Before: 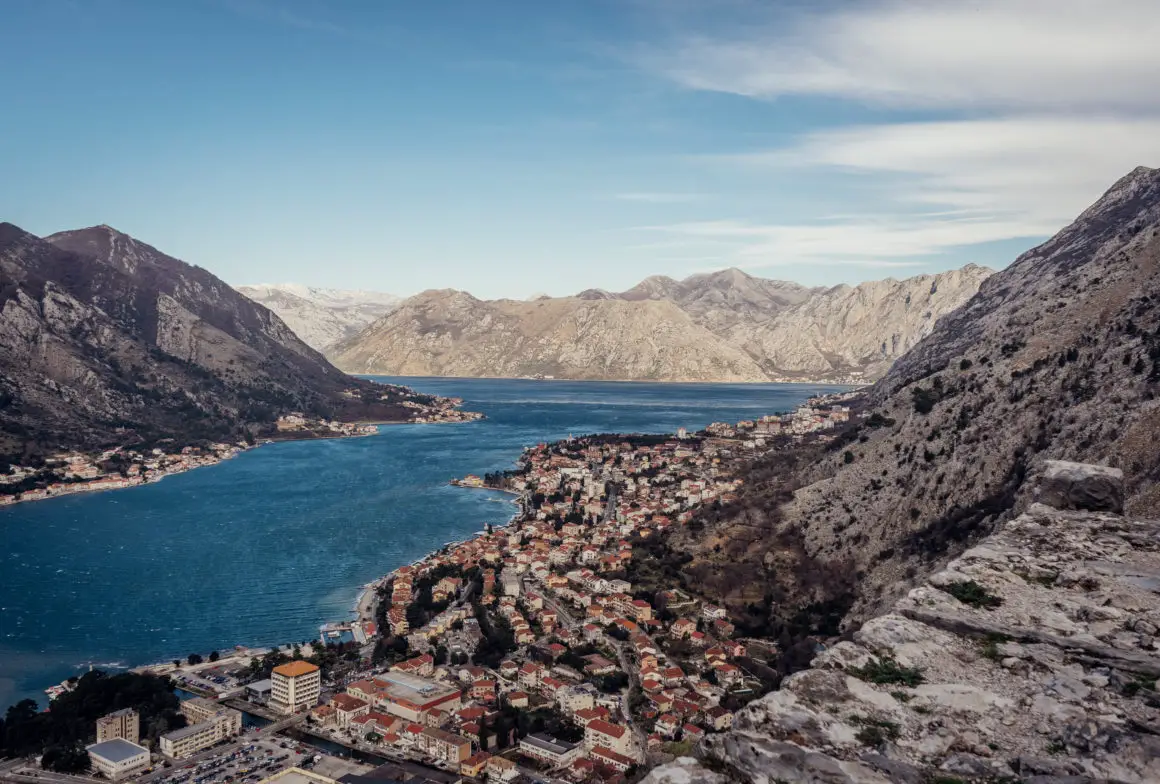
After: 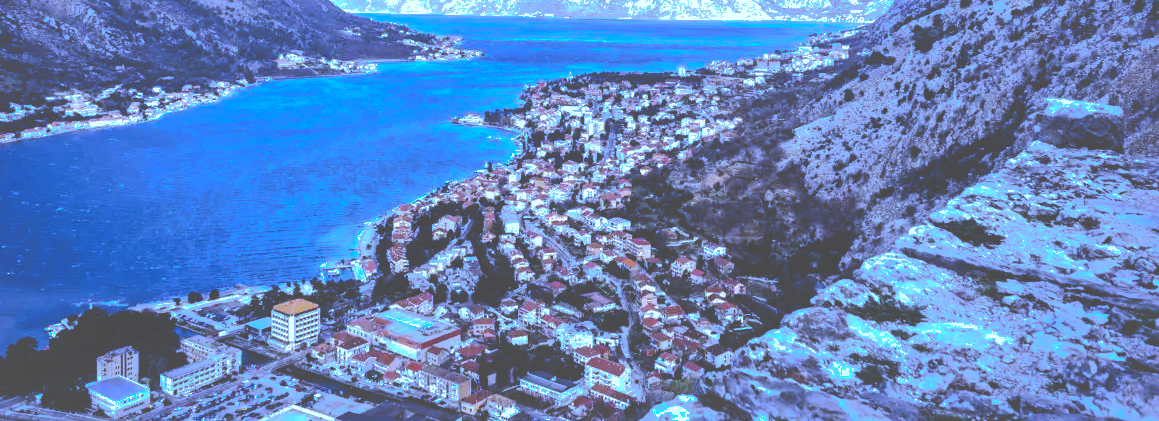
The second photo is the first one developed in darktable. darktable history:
crop and rotate: top 46.237%
tone curve: curves: ch0 [(0, 0) (0.003, 0.284) (0.011, 0.284) (0.025, 0.288) (0.044, 0.29) (0.069, 0.292) (0.1, 0.296) (0.136, 0.298) (0.177, 0.305) (0.224, 0.312) (0.277, 0.327) (0.335, 0.362) (0.399, 0.407) (0.468, 0.464) (0.543, 0.537) (0.623, 0.62) (0.709, 0.71) (0.801, 0.79) (0.898, 0.862) (1, 1)], preserve colors none
exposure: black level correction -0.002, exposure 1.35 EV, compensate highlight preservation false
shadows and highlights: on, module defaults
white balance: red 0.766, blue 1.537
